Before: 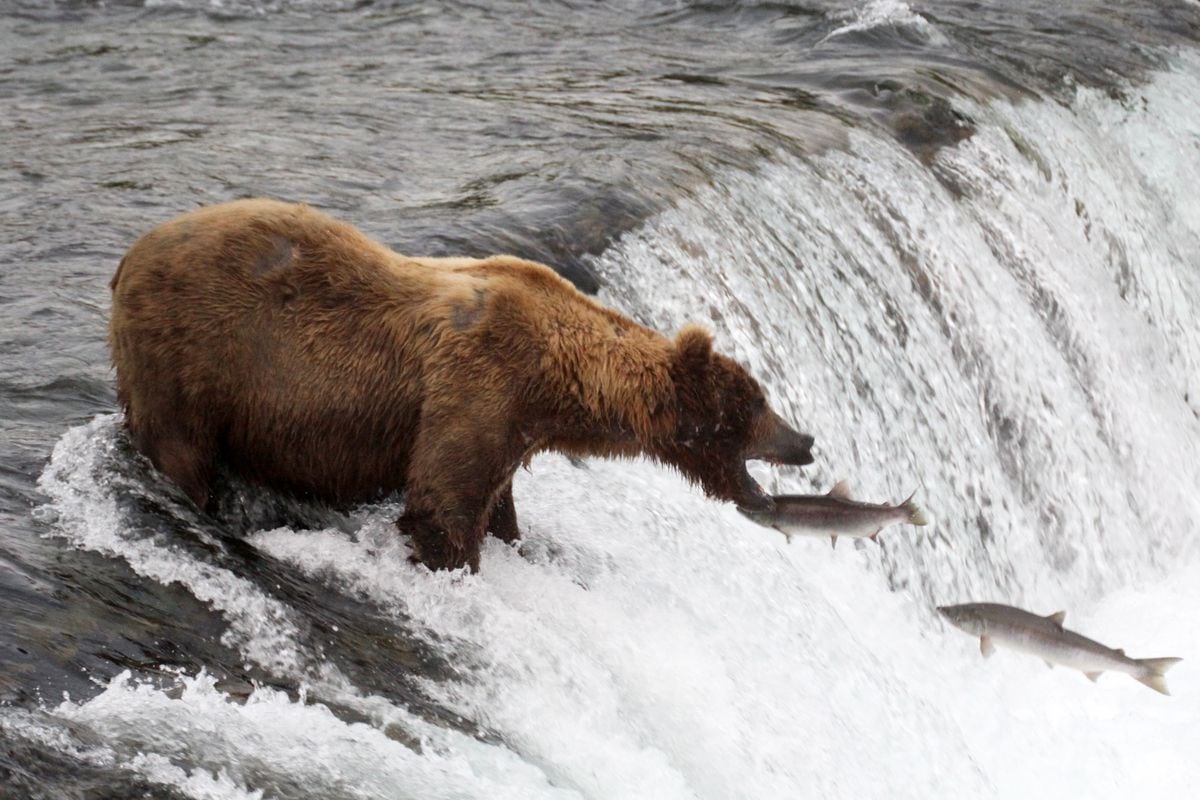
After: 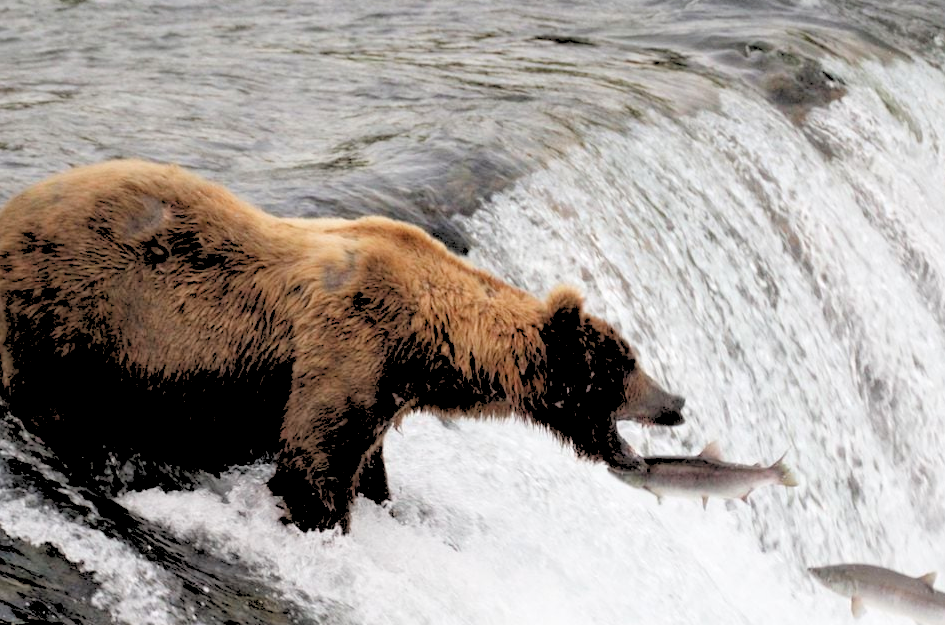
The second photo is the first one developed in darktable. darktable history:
rgb levels: levels [[0.027, 0.429, 0.996], [0, 0.5, 1], [0, 0.5, 1]]
crop and rotate: left 10.77%, top 5.1%, right 10.41%, bottom 16.76%
